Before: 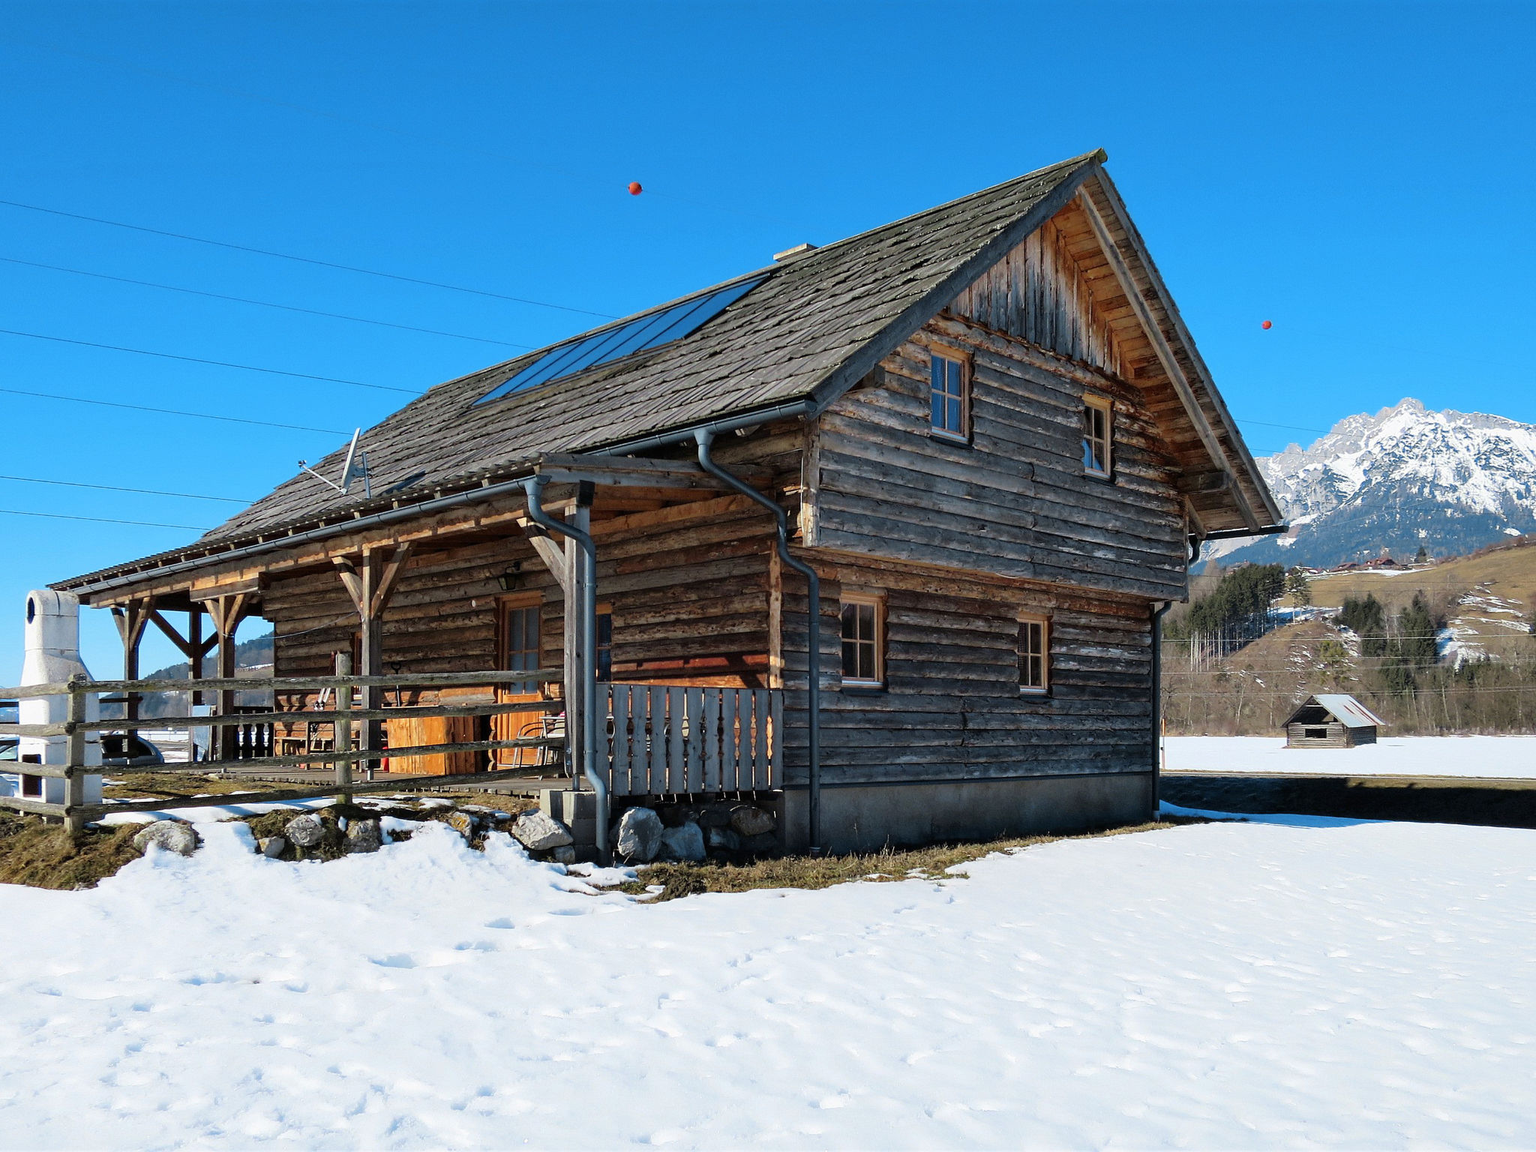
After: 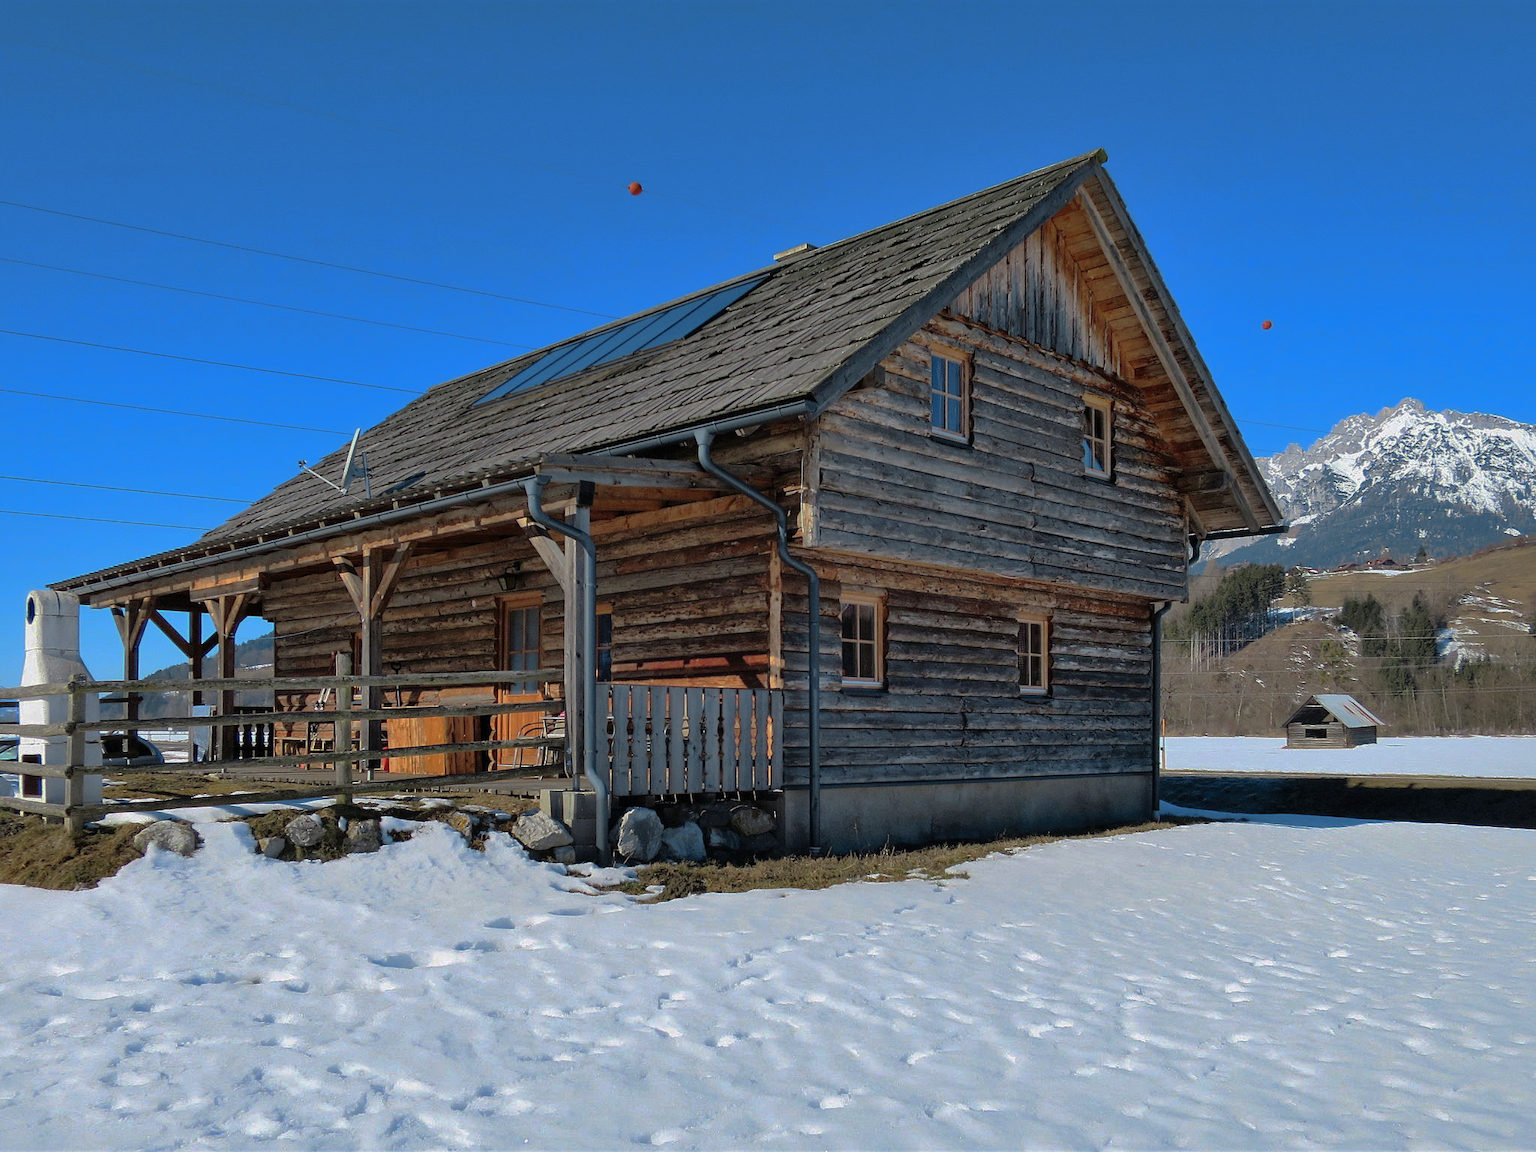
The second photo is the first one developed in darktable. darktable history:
shadows and highlights: on, module defaults
base curve: curves: ch0 [(0, 0) (0.826, 0.587) (1, 1)], preserve colors none
